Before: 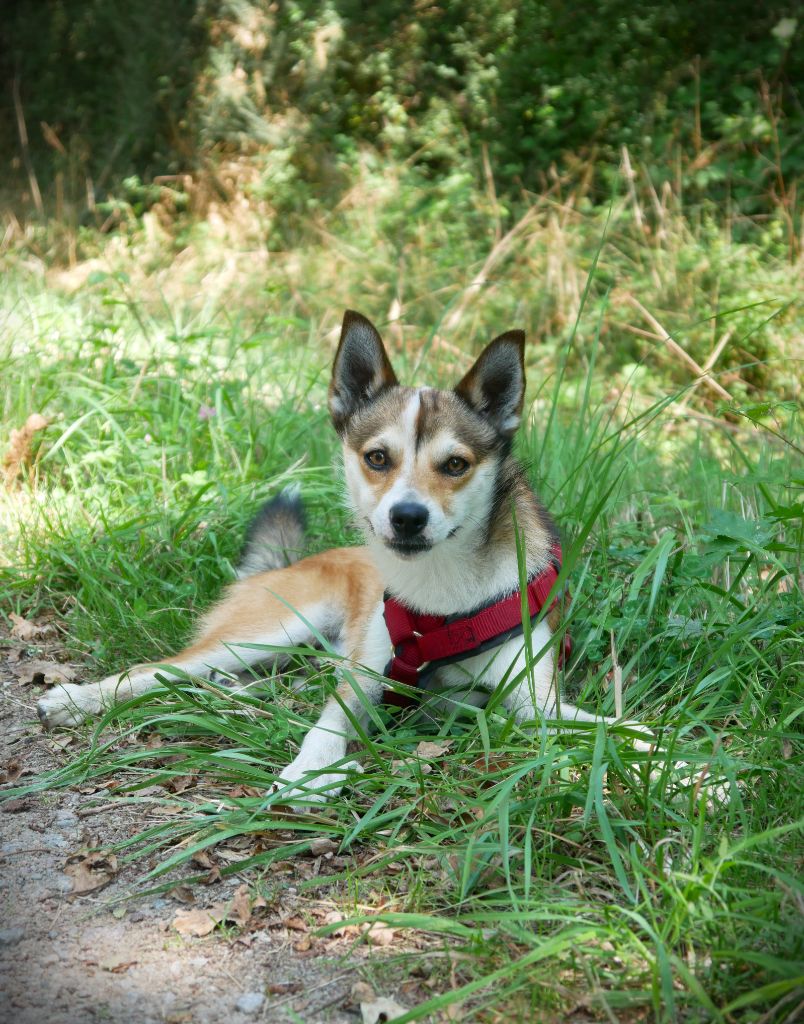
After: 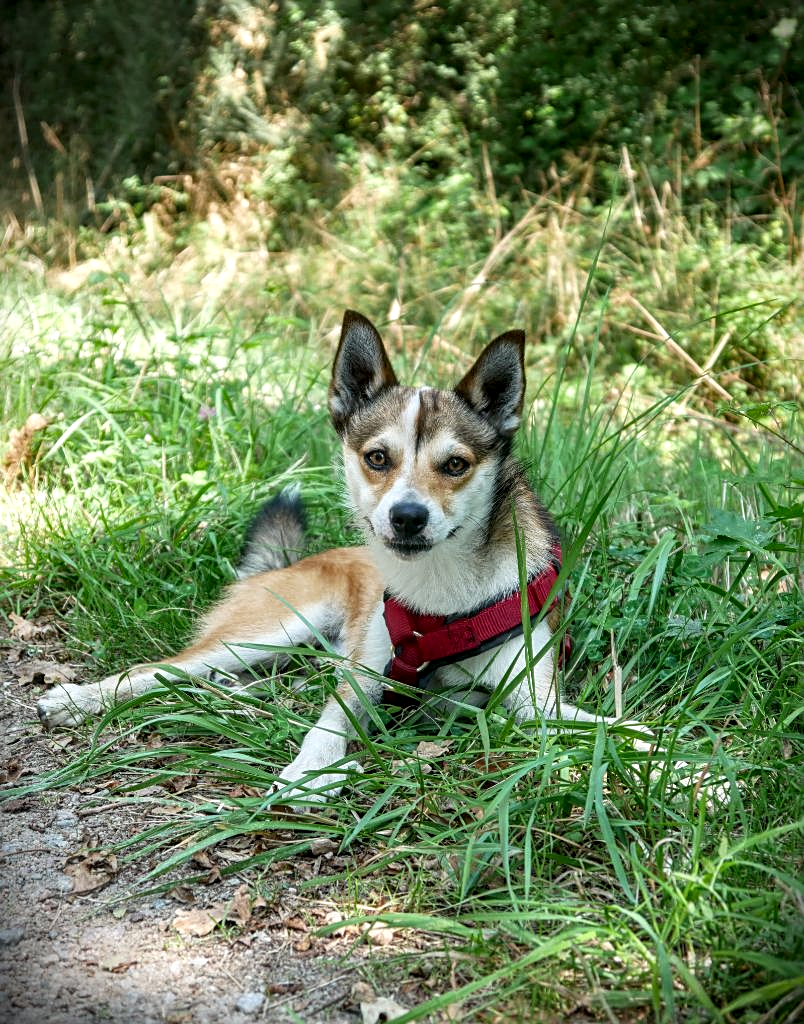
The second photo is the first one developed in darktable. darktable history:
local contrast: highlights 25%, detail 150%
sharpen: on, module defaults
